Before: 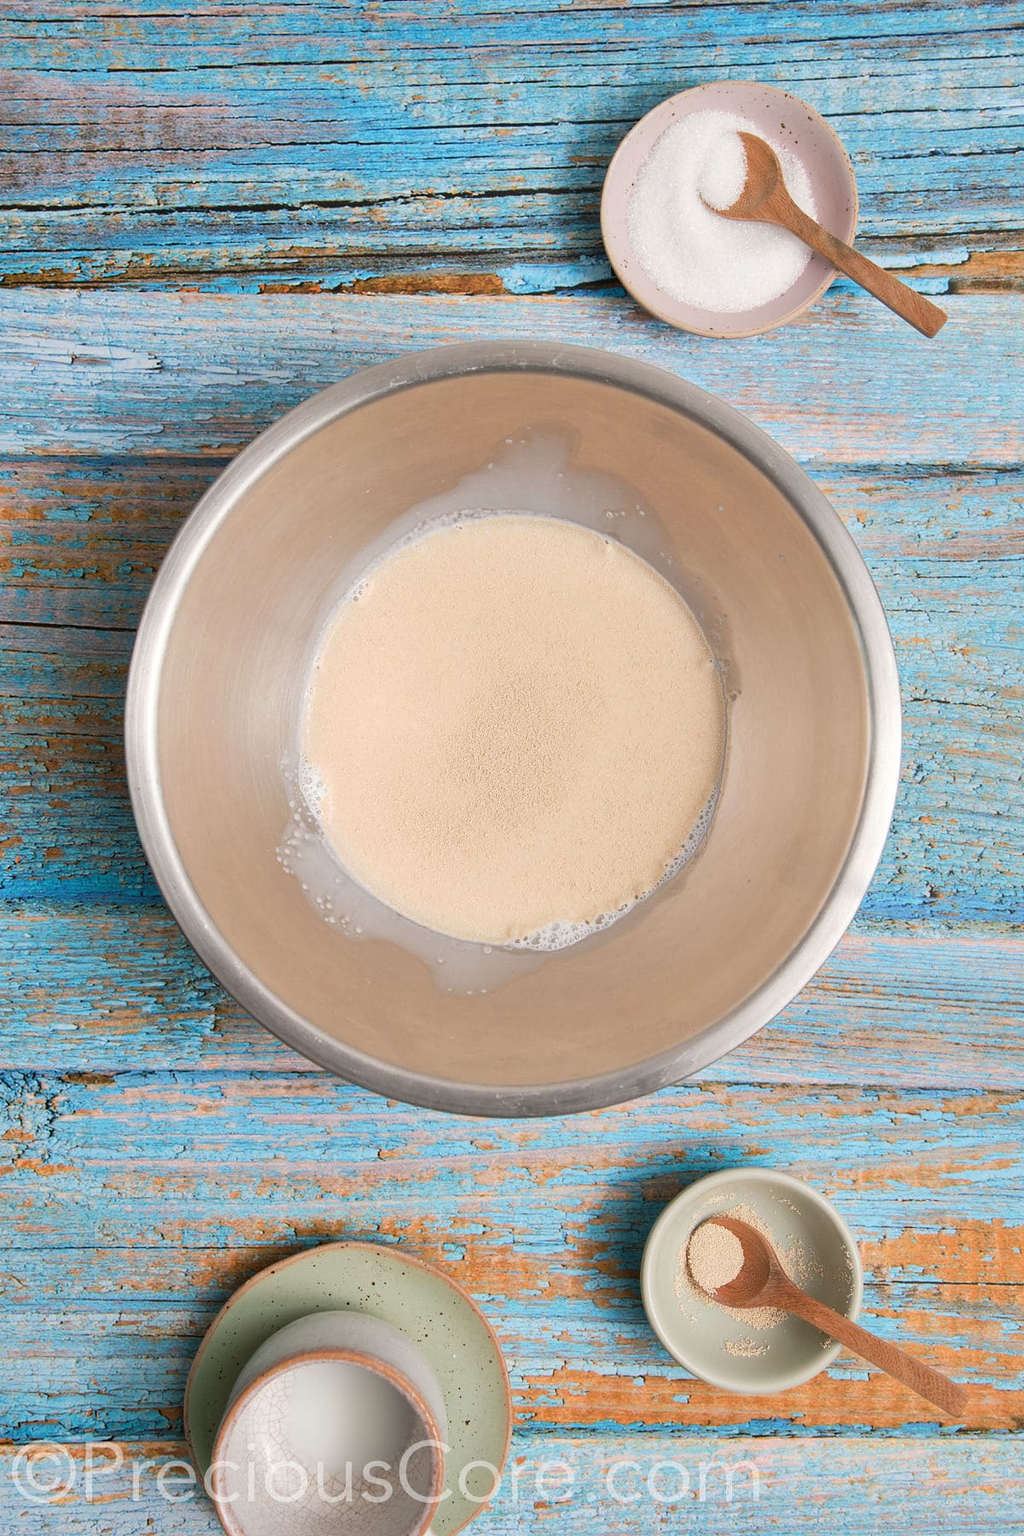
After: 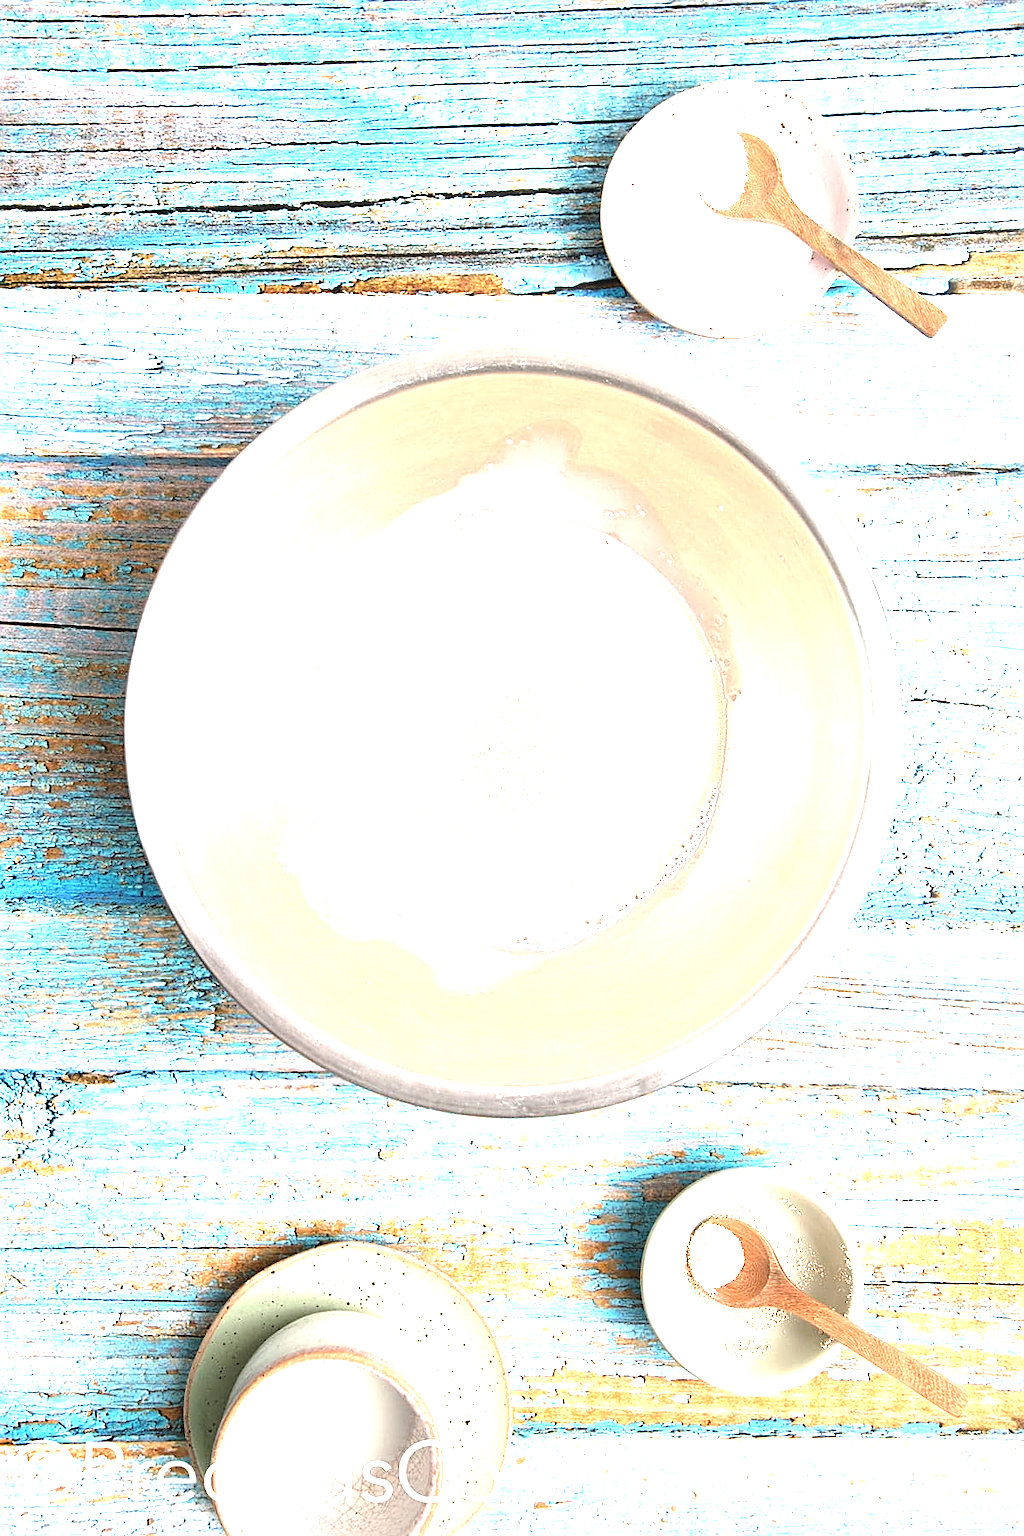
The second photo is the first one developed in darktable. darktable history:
exposure: black level correction 0, exposure 1.451 EV, compensate highlight preservation false
sharpen: on, module defaults
contrast brightness saturation: saturation -0.063
tone equalizer: -8 EV -0.406 EV, -7 EV -0.394 EV, -6 EV -0.362 EV, -5 EV -0.25 EV, -3 EV 0.203 EV, -2 EV 0.322 EV, -1 EV 0.389 EV, +0 EV 0.396 EV, edges refinement/feathering 500, mask exposure compensation -1.57 EV, preserve details no
